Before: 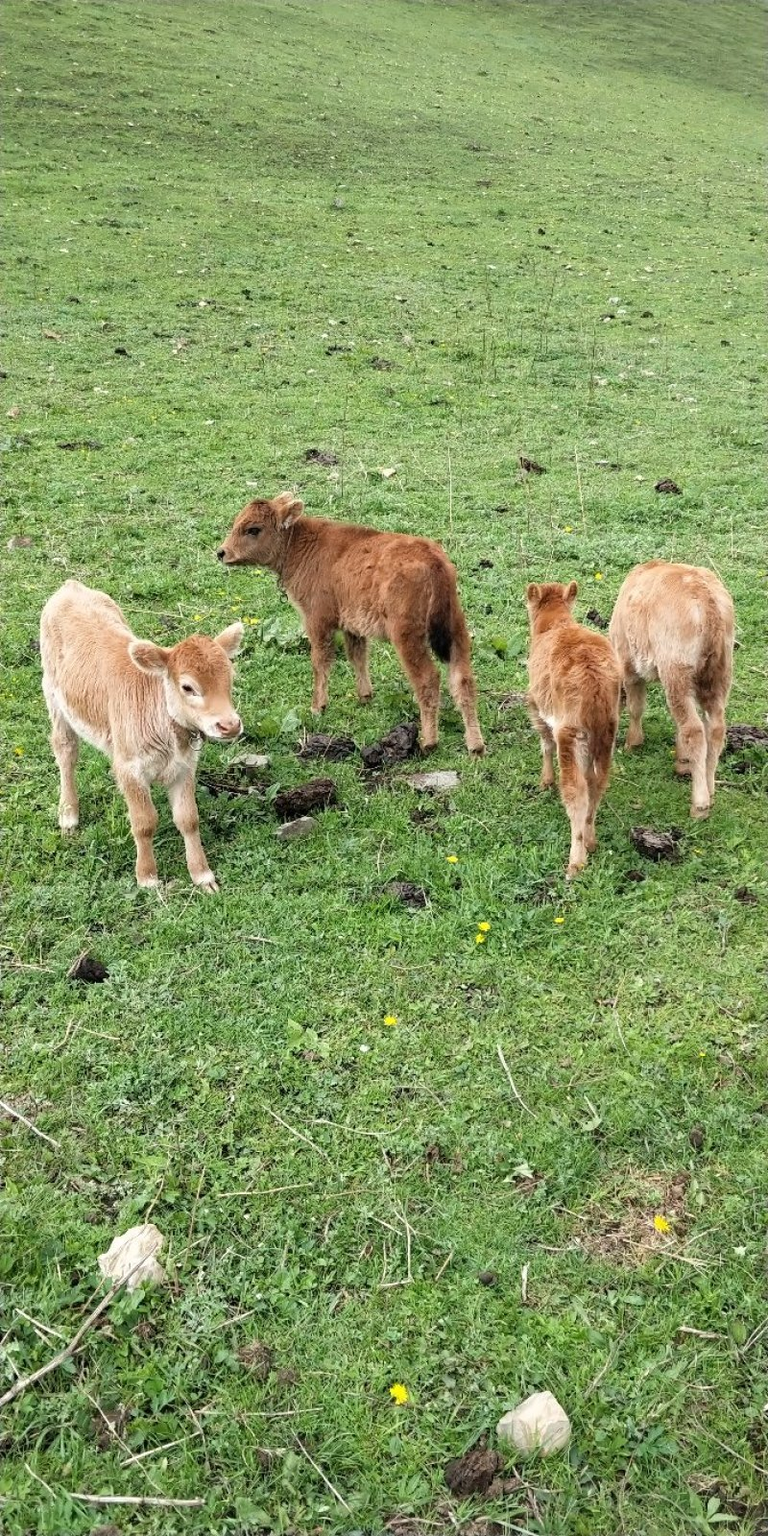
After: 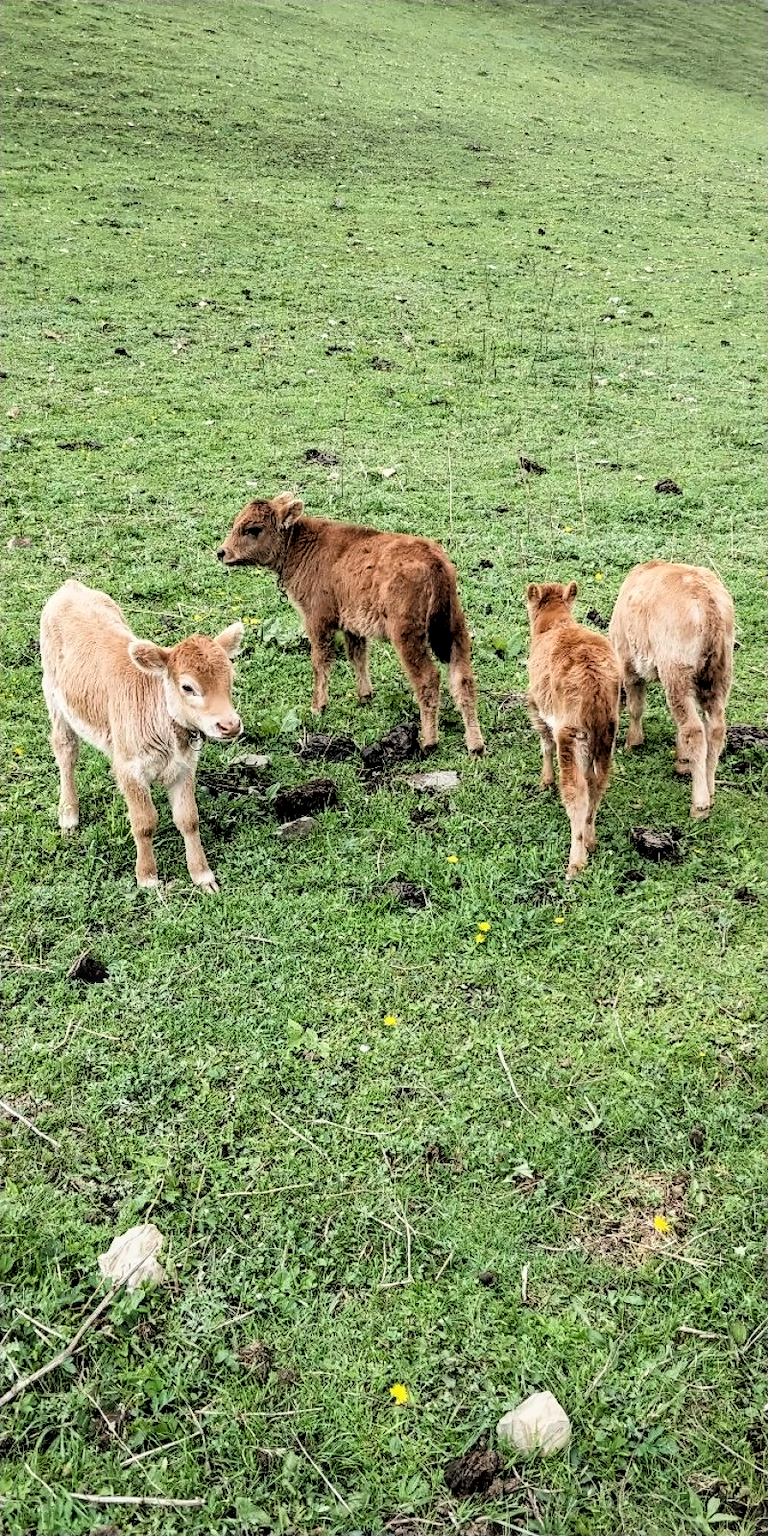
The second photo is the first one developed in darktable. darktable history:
sharpen: amount 0.216
local contrast: on, module defaults
filmic rgb: black relative exposure -3.99 EV, white relative exposure 3 EV, hardness 3.01, contrast 1.41
